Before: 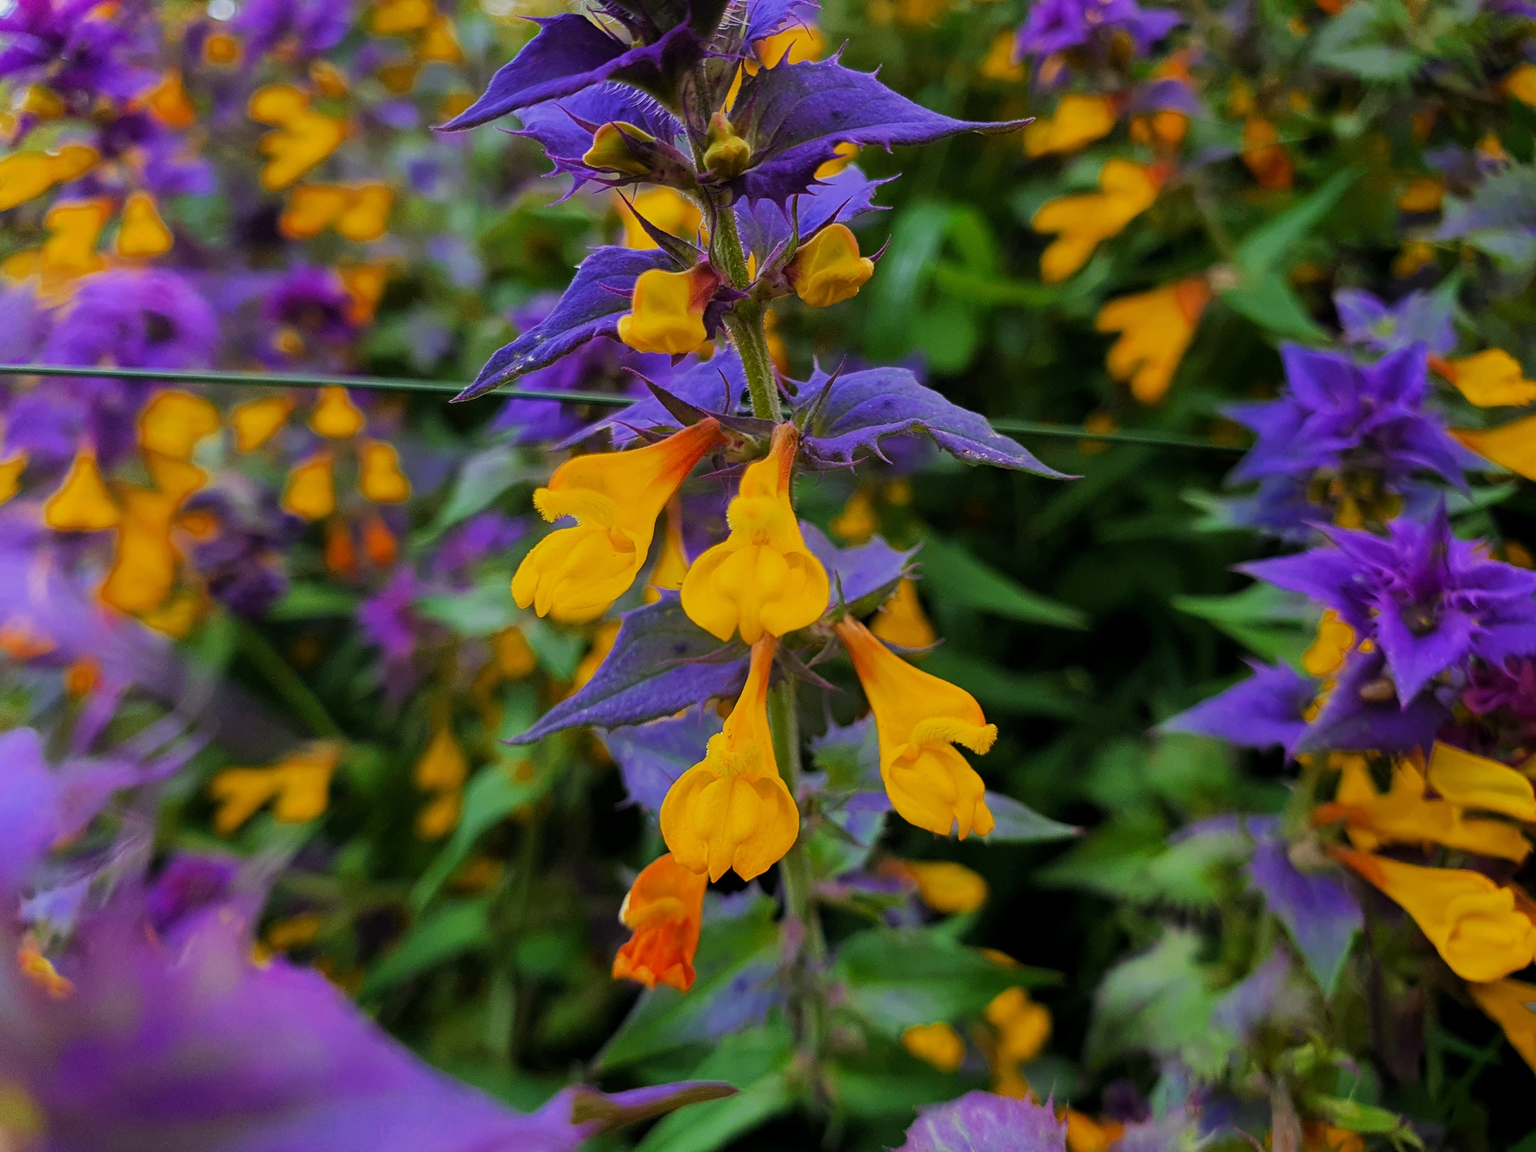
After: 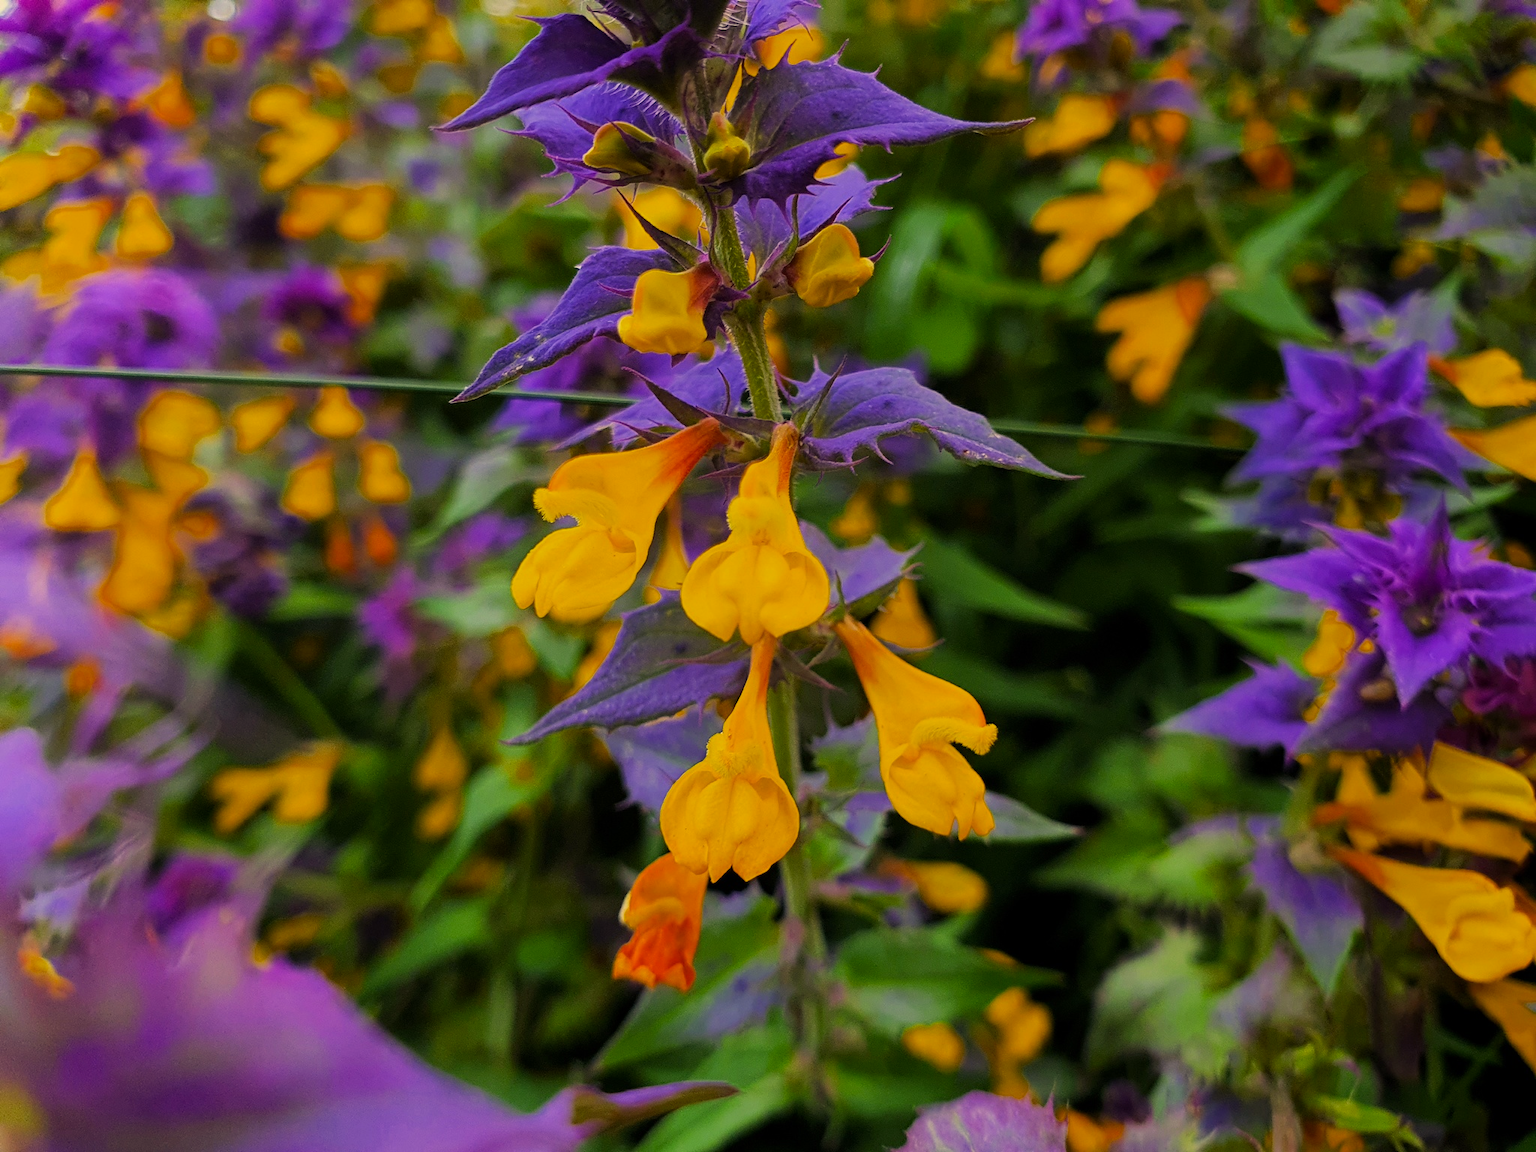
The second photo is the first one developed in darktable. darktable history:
color correction: highlights a* 2.47, highlights b* 23.3
